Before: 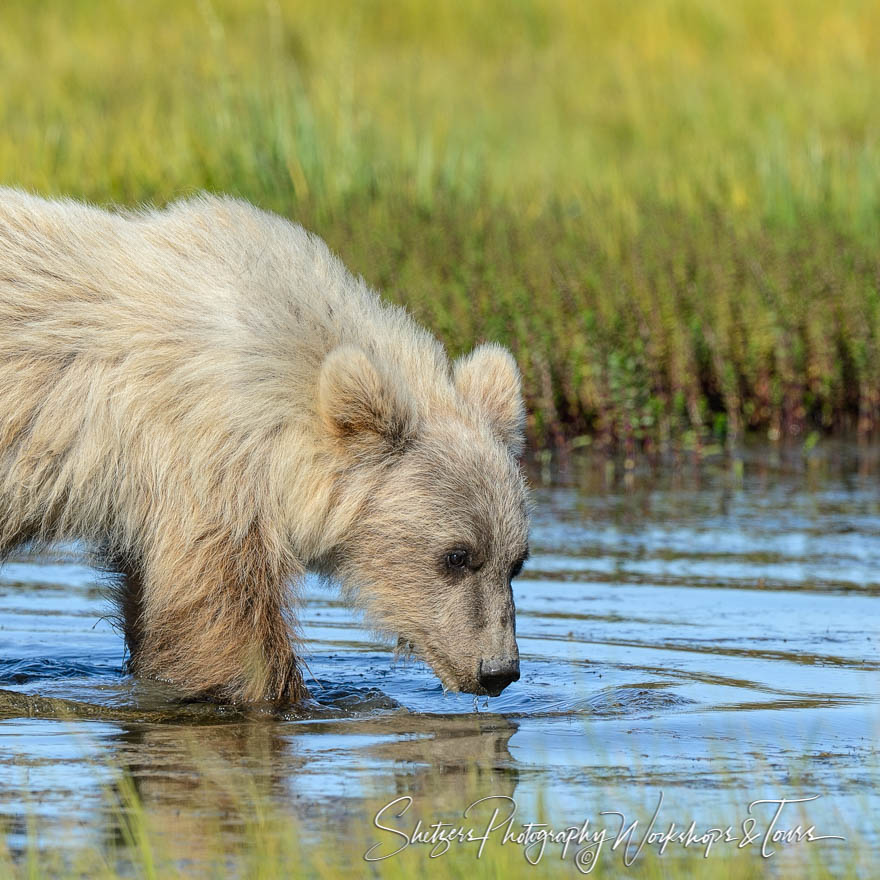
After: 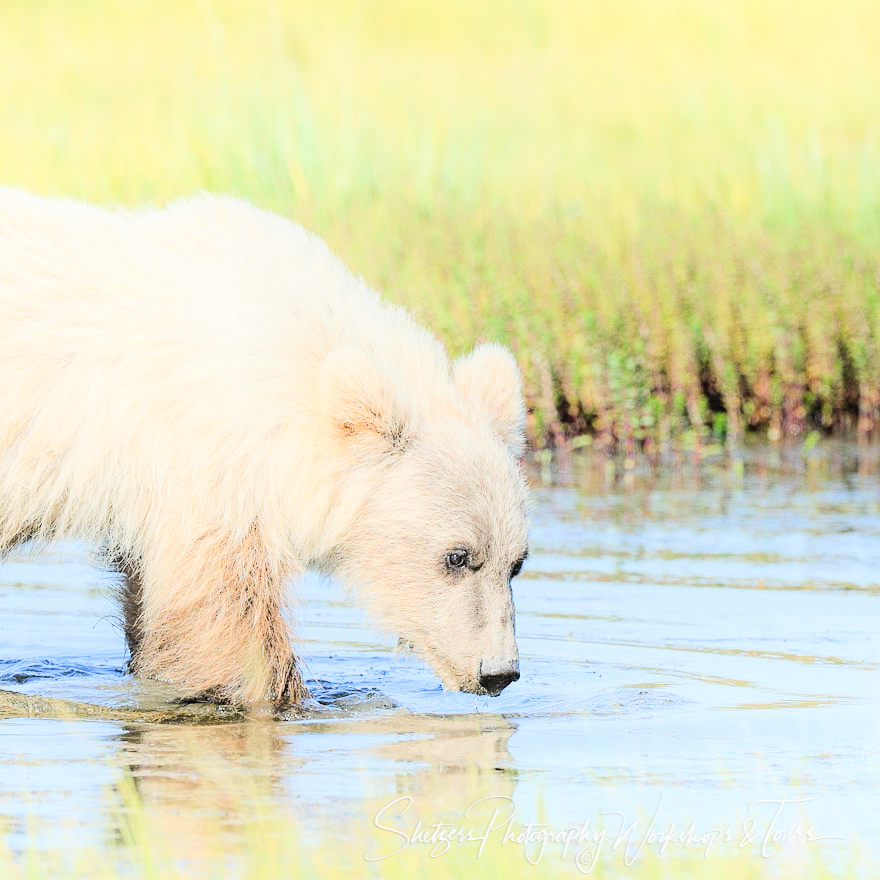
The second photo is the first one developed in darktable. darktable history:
shadows and highlights: highlights 70.86, soften with gaussian
exposure: black level correction 0, exposure 1.739 EV, compensate highlight preservation false
filmic rgb: black relative exposure -7.16 EV, white relative exposure 5.38 EV, hardness 3.02, contrast in shadows safe
